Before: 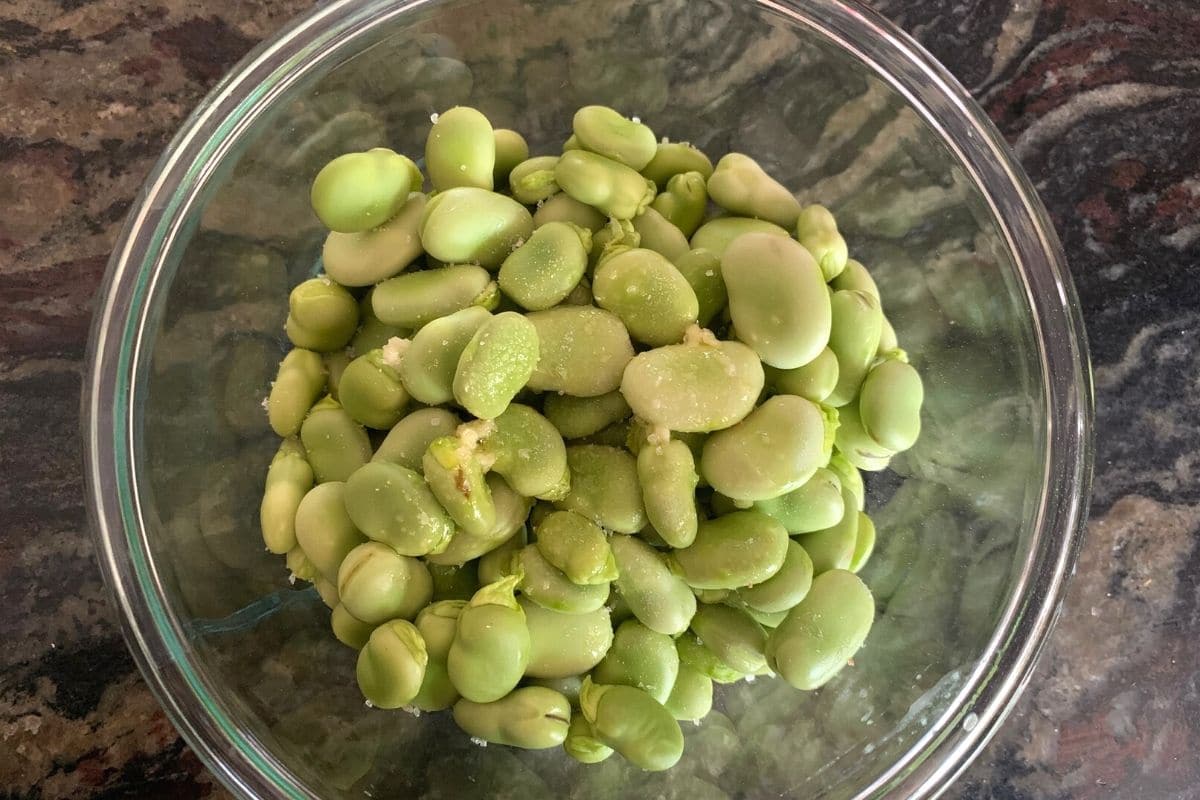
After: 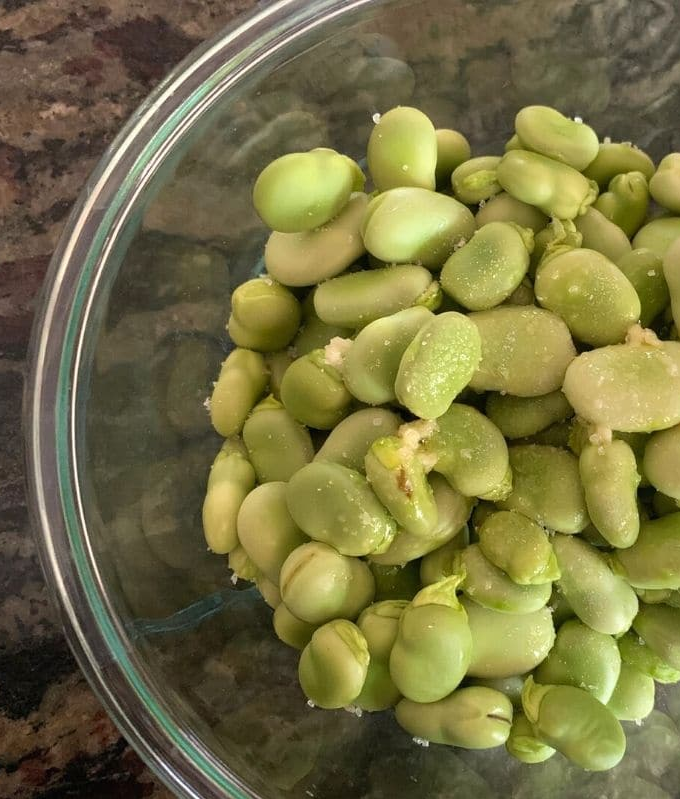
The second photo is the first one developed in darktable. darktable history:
crop: left 4.864%, right 38.455%
